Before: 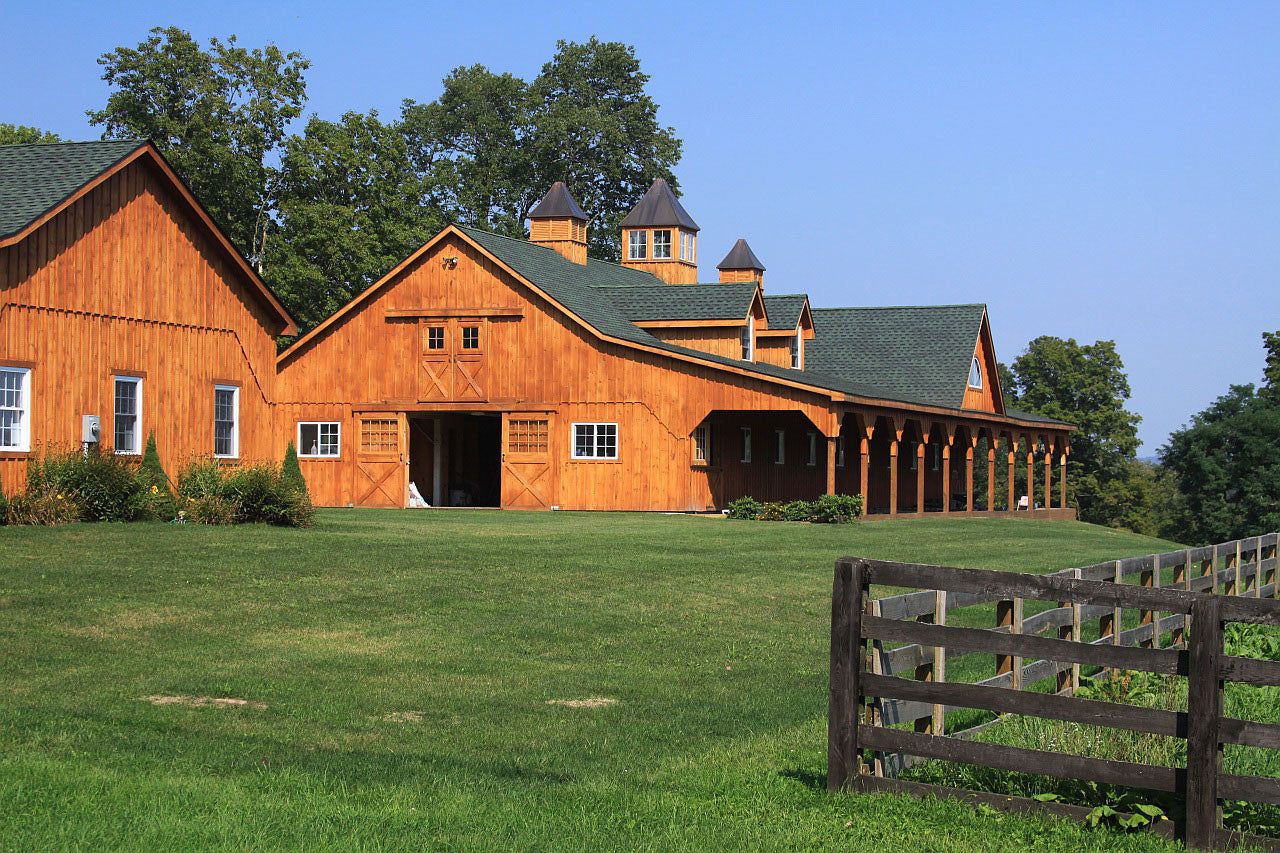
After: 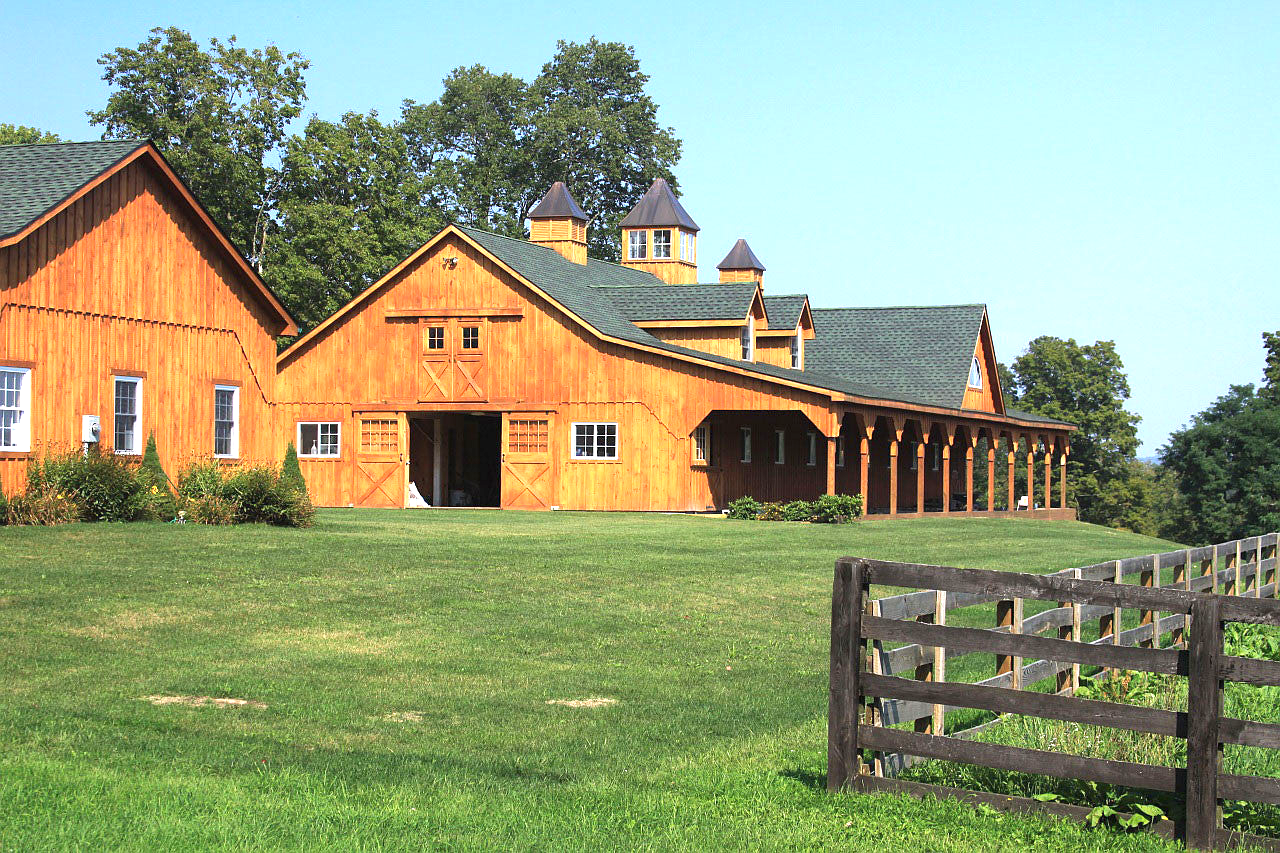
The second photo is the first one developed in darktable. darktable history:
exposure: exposure 0.995 EV, compensate highlight preservation false
